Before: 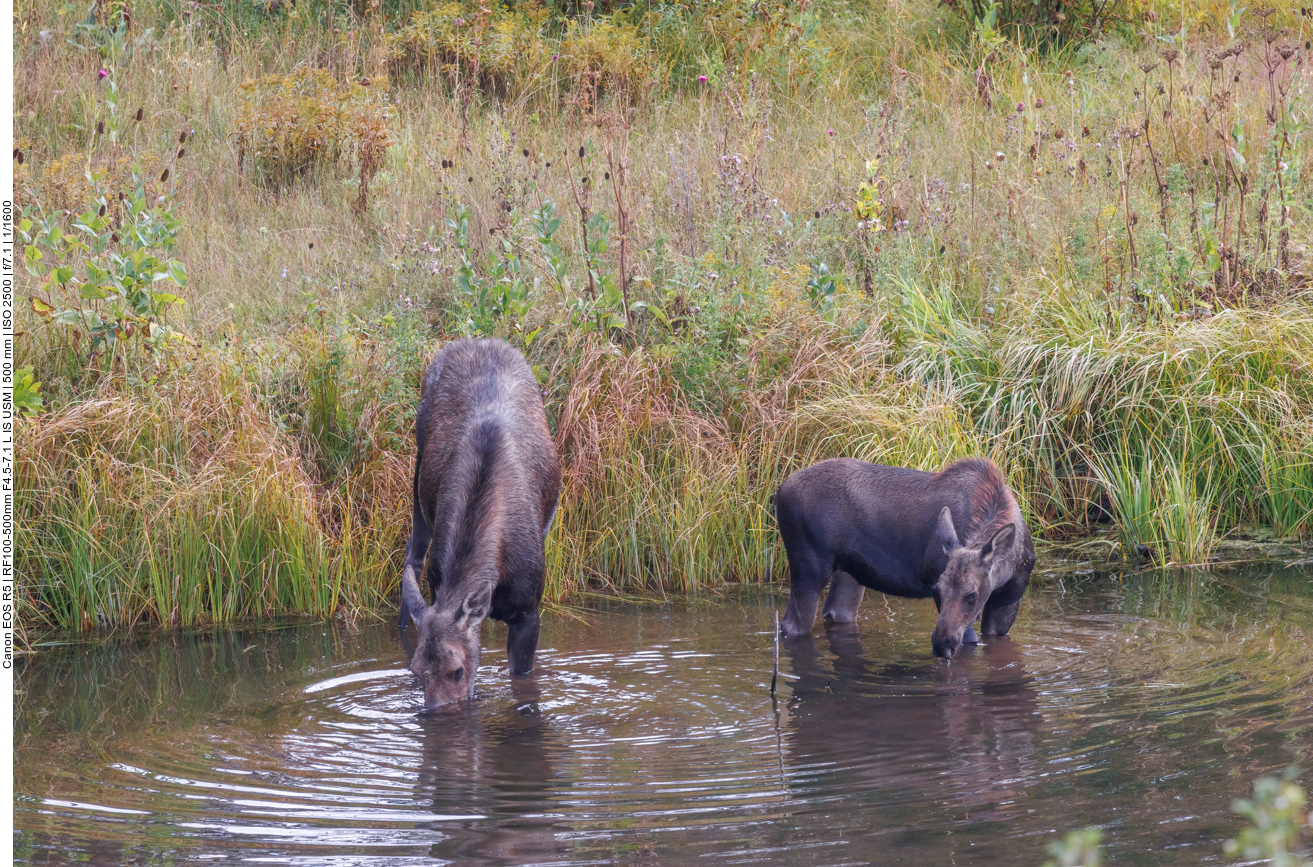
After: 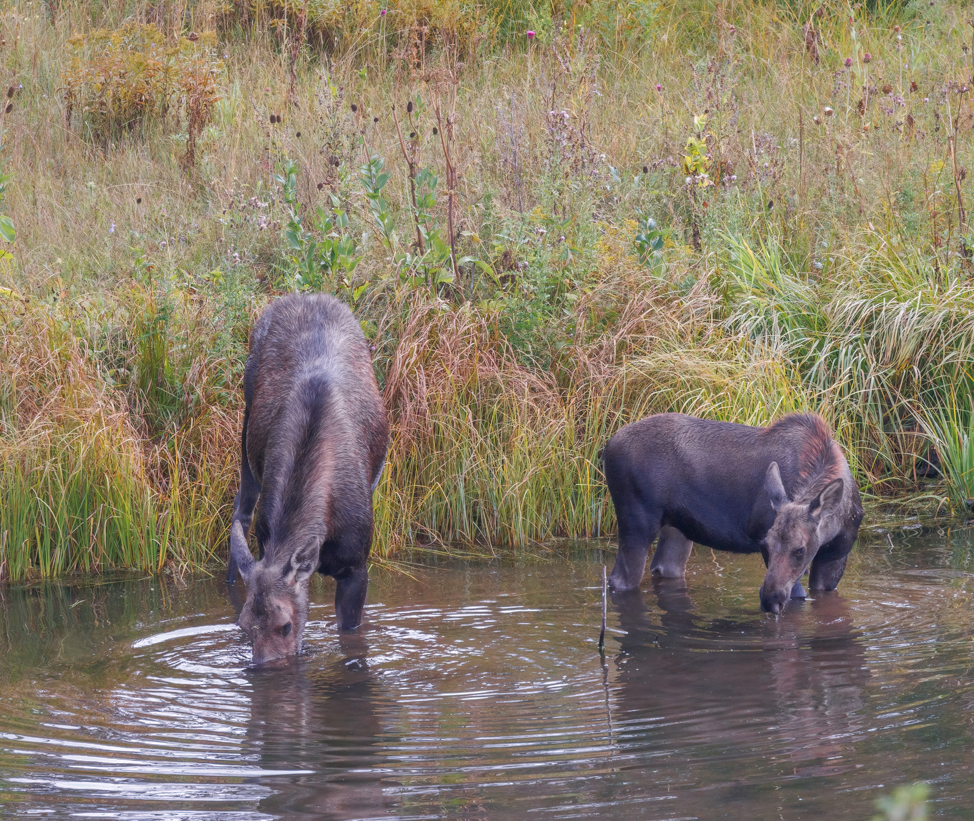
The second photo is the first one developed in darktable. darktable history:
shadows and highlights: on, module defaults
crop and rotate: left 13.15%, top 5.251%, right 12.609%
